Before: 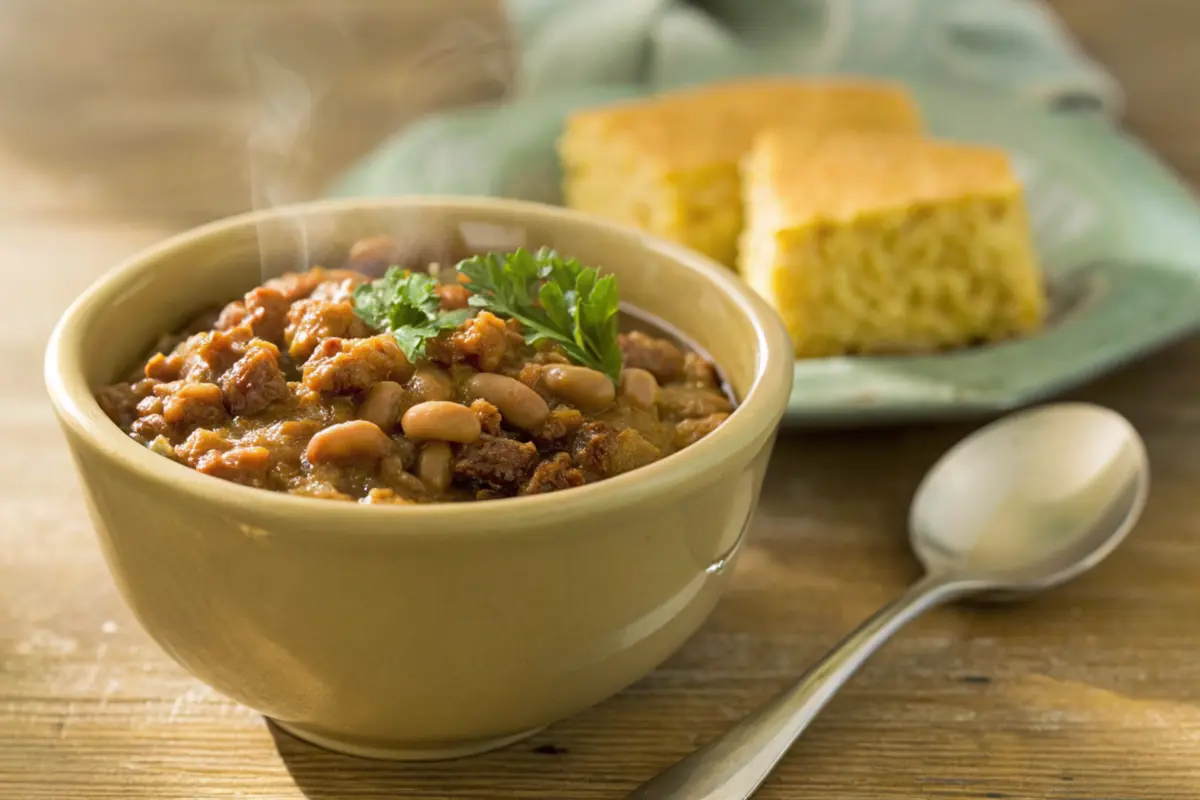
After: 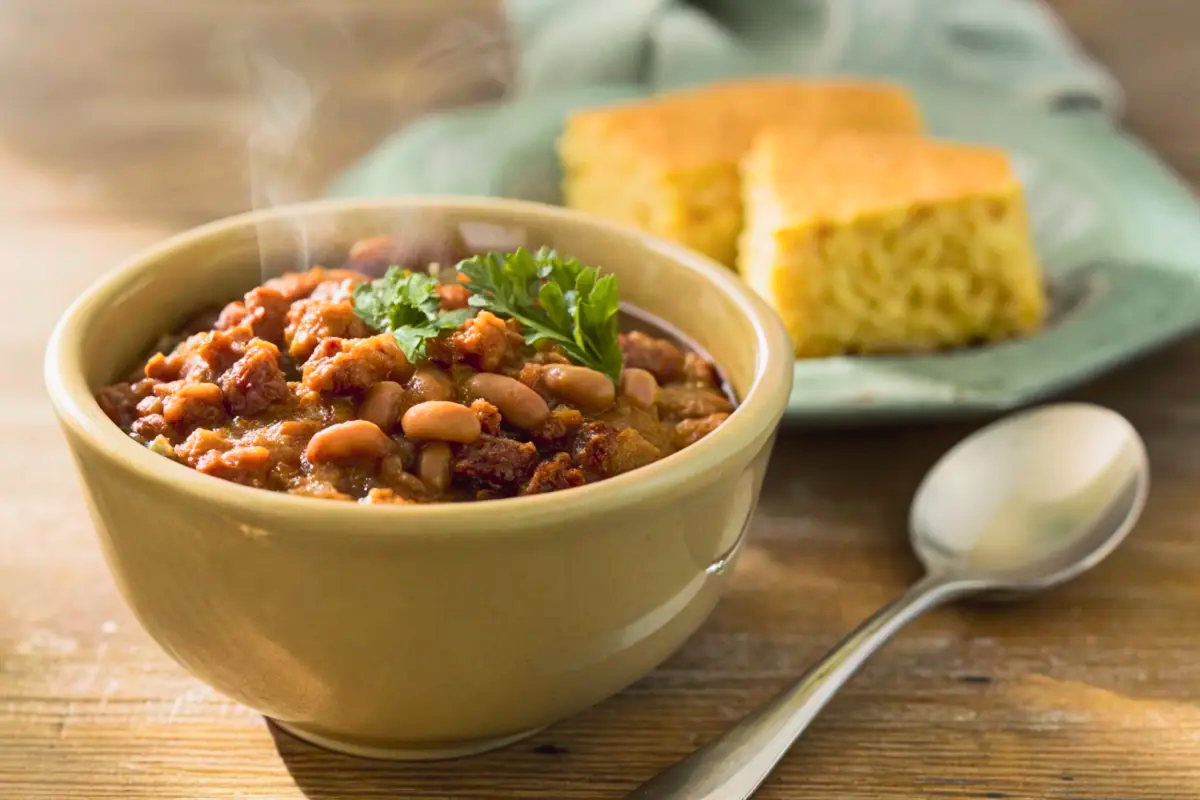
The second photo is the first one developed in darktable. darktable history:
tone curve: curves: ch0 [(0, 0.023) (0.217, 0.19) (0.754, 0.801) (1, 0.977)]; ch1 [(0, 0) (0.392, 0.398) (0.5, 0.5) (0.521, 0.529) (0.56, 0.592) (1, 1)]; ch2 [(0, 0) (0.5, 0.5) (0.579, 0.561) (0.65, 0.657) (1, 1)], color space Lab, independent channels, preserve colors none
